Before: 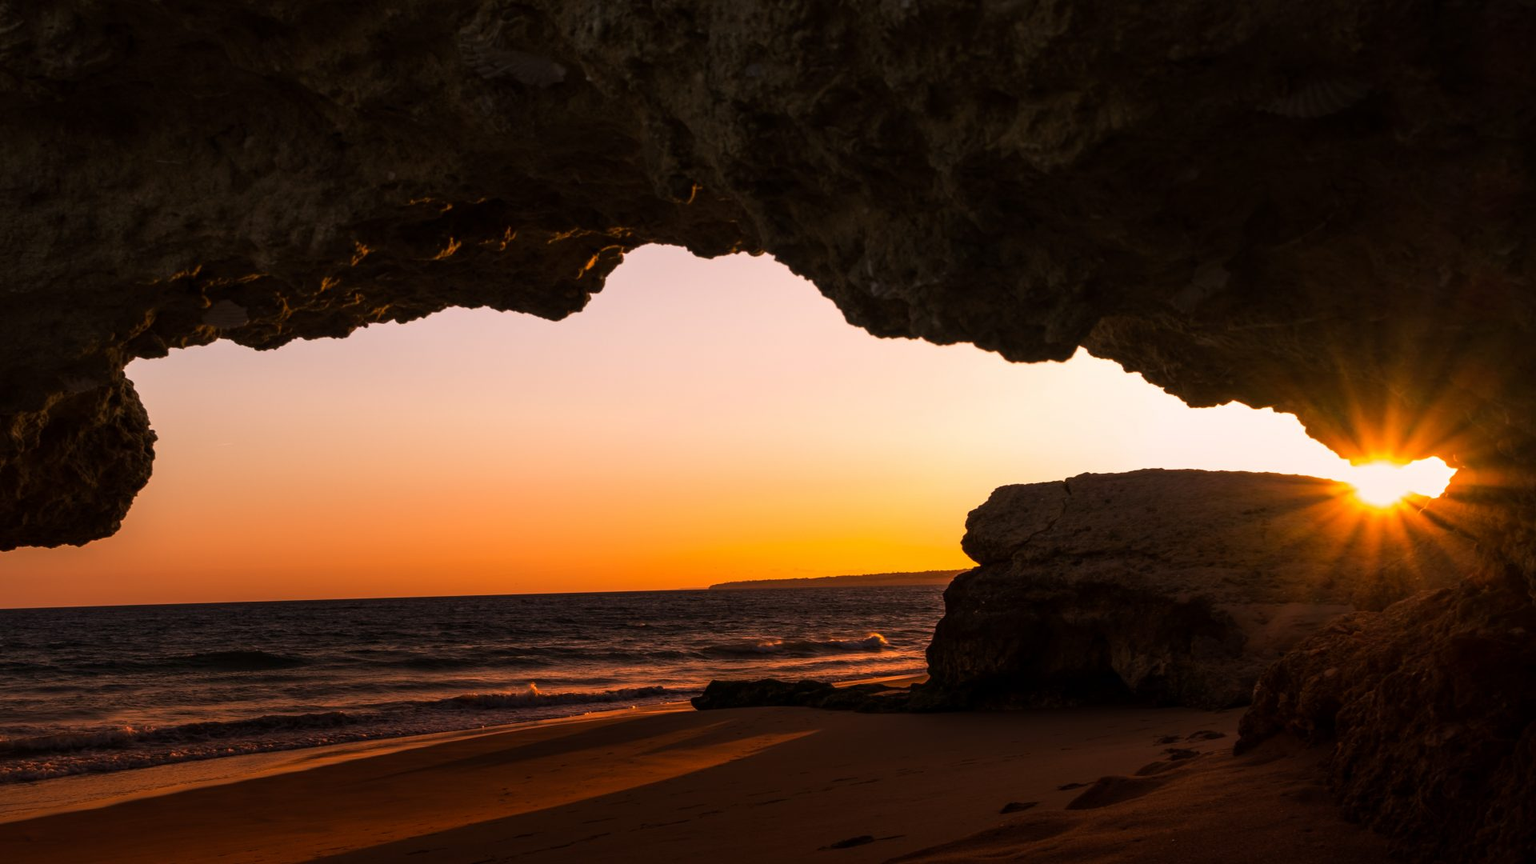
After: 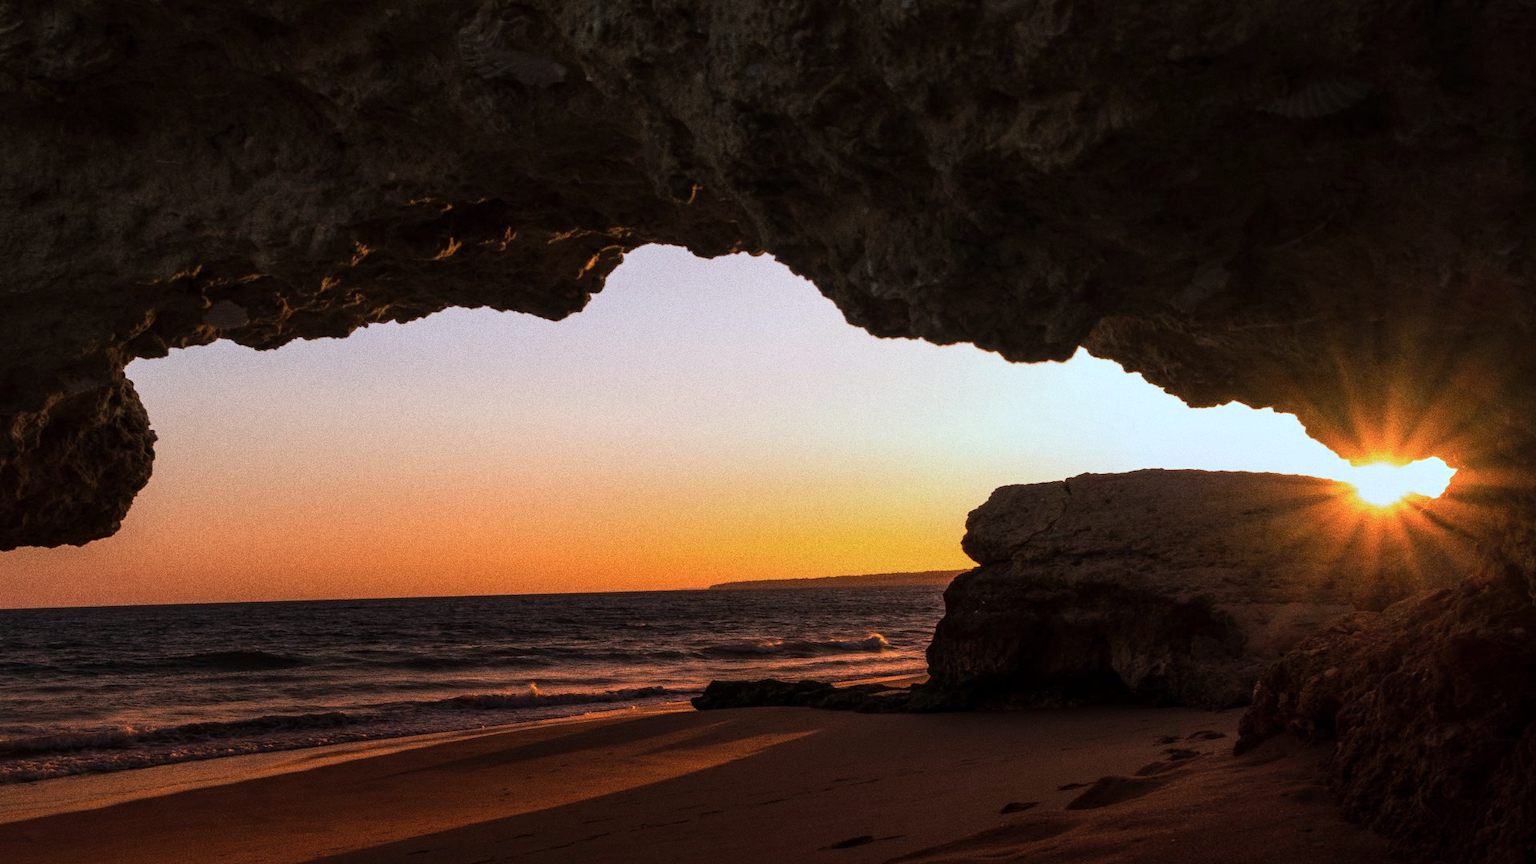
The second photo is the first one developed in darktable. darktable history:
shadows and highlights: shadows 25, highlights -25
white balance: emerald 1
color correction: highlights a* -10.69, highlights b* -19.19
grain: coarseness 0.09 ISO, strength 40%
